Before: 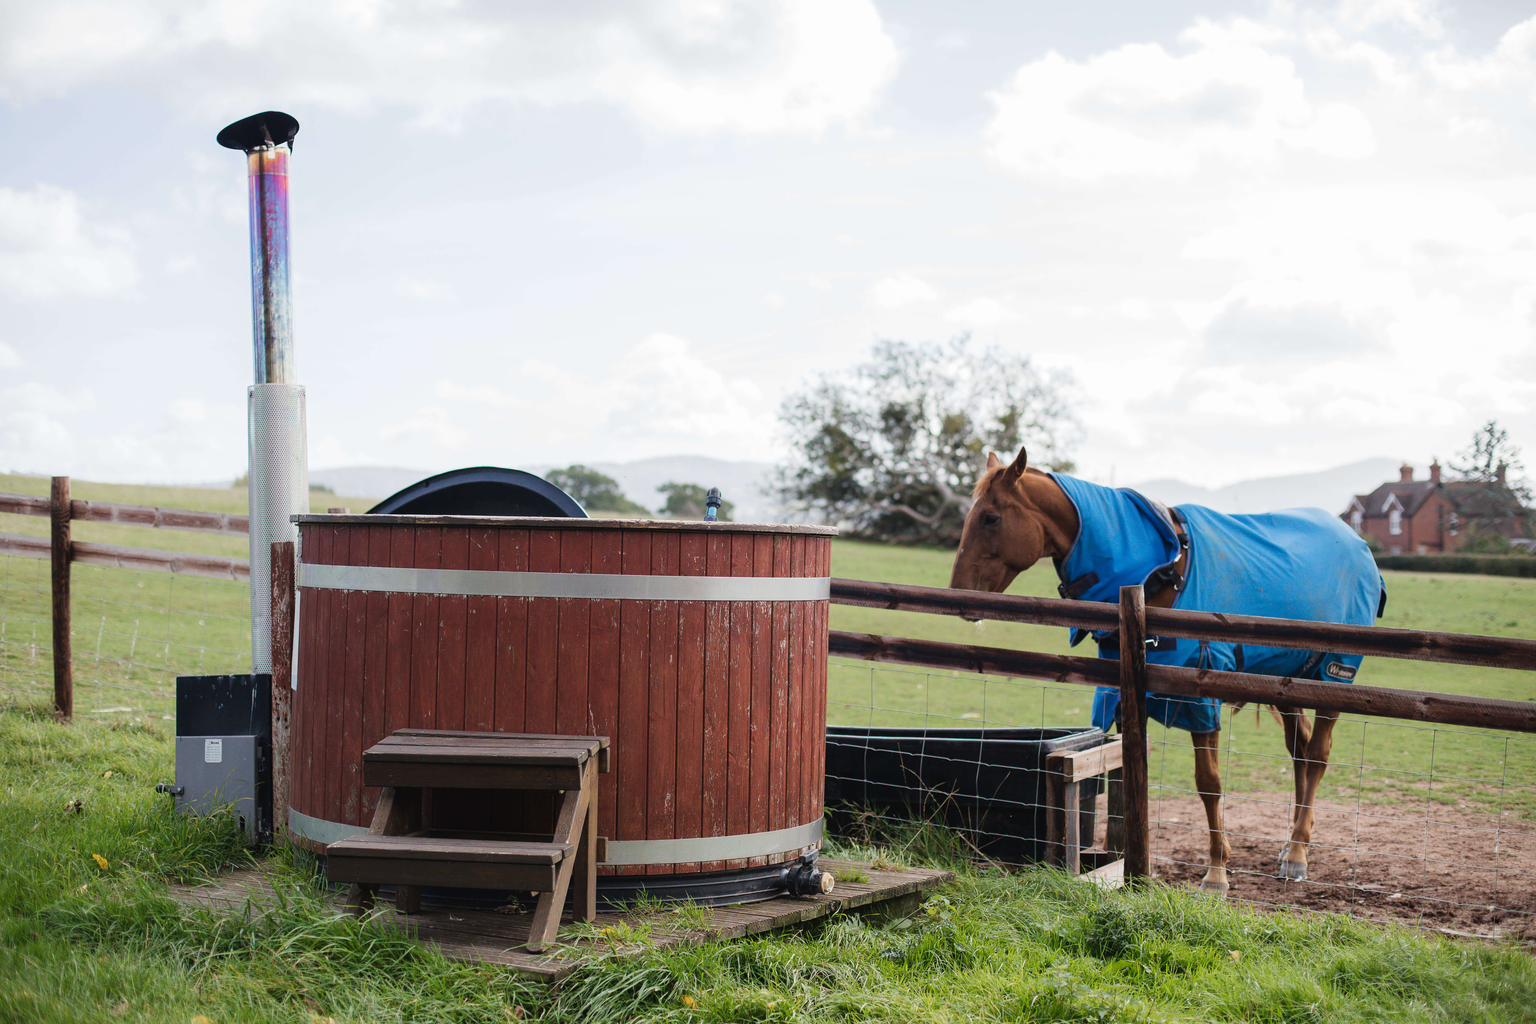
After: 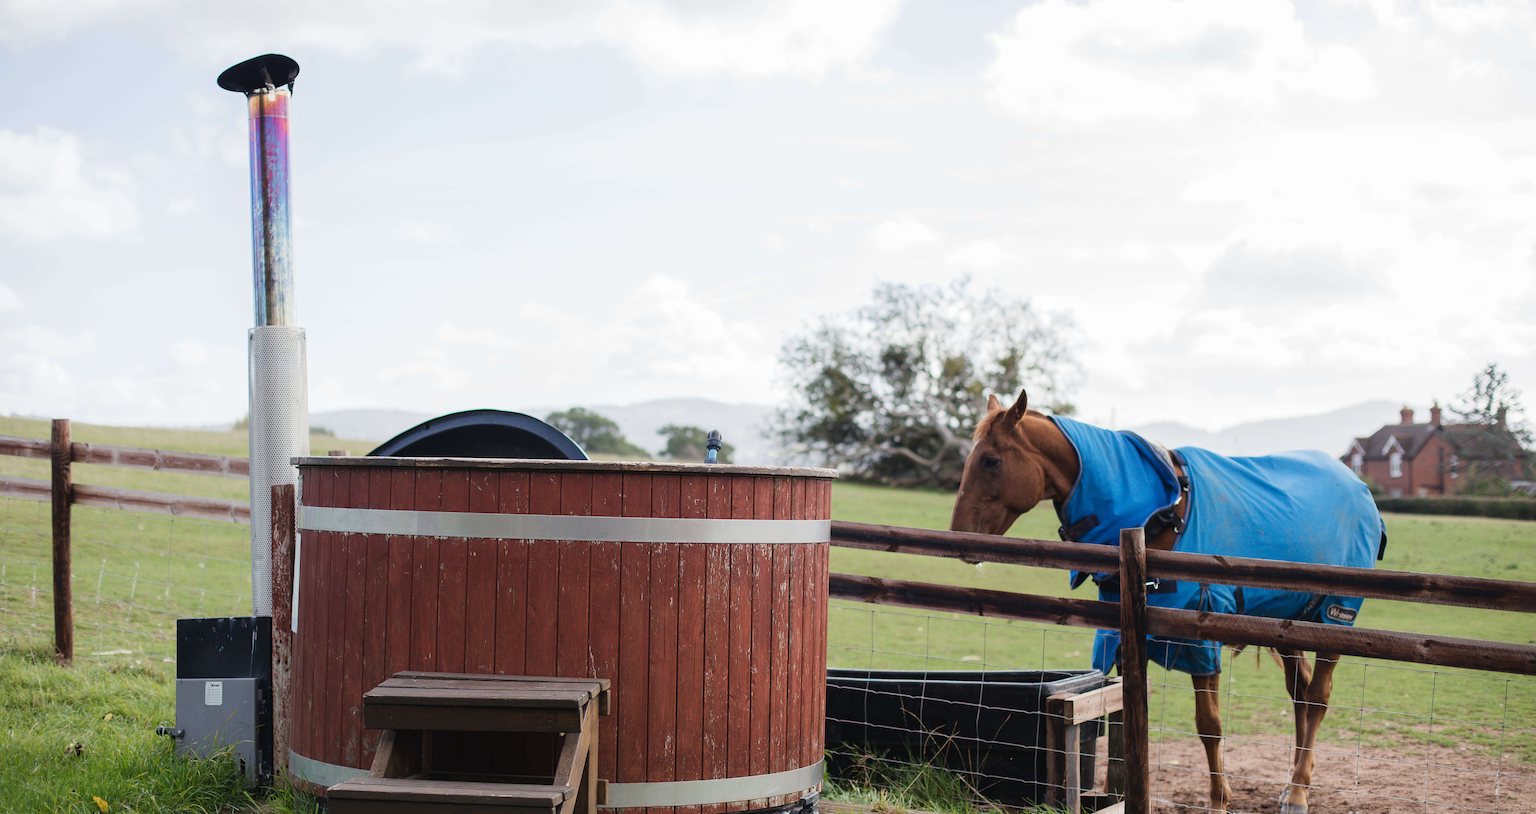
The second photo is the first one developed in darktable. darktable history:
crop and rotate: top 5.662%, bottom 14.825%
